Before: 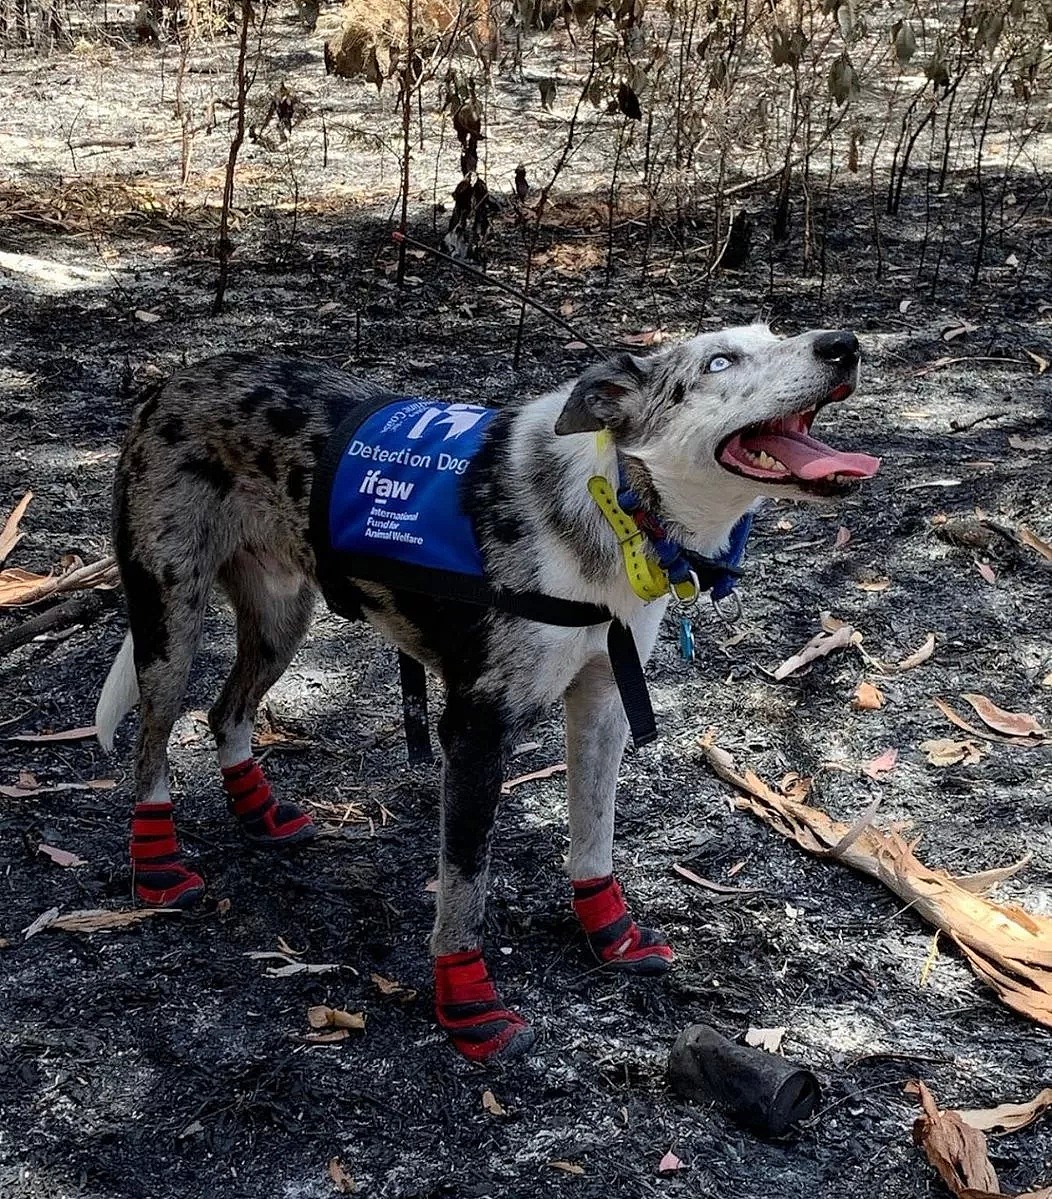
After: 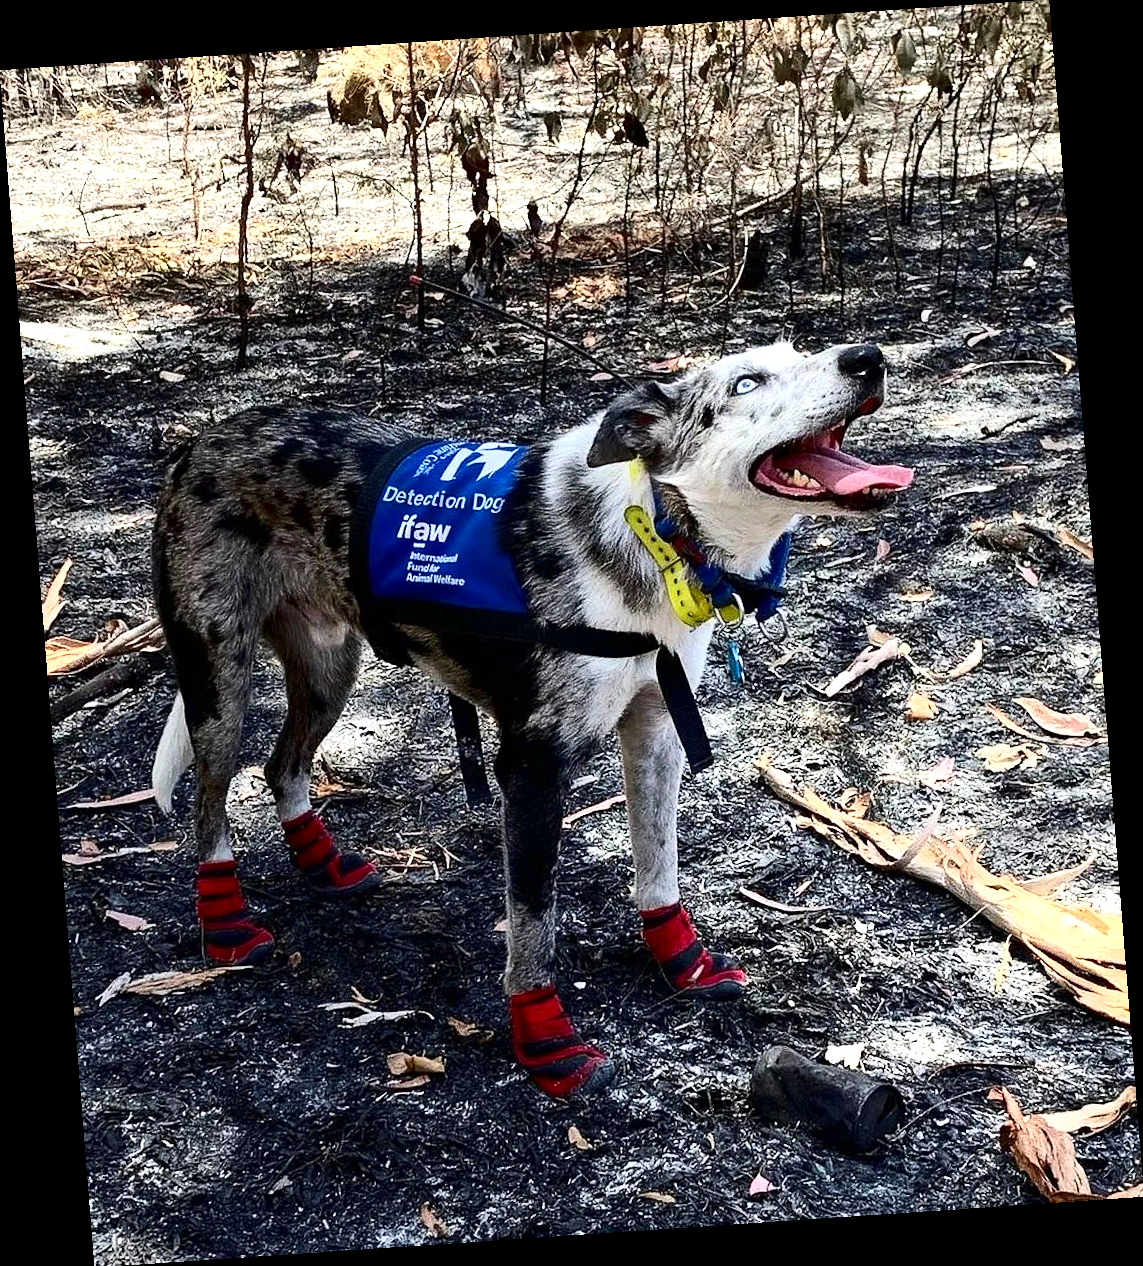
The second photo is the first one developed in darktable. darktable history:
contrast brightness saturation: contrast 0.28
rotate and perspective: rotation -4.2°, shear 0.006, automatic cropping off
exposure: exposure 0.722 EV, compensate highlight preservation false
color correction: saturation 1.11
